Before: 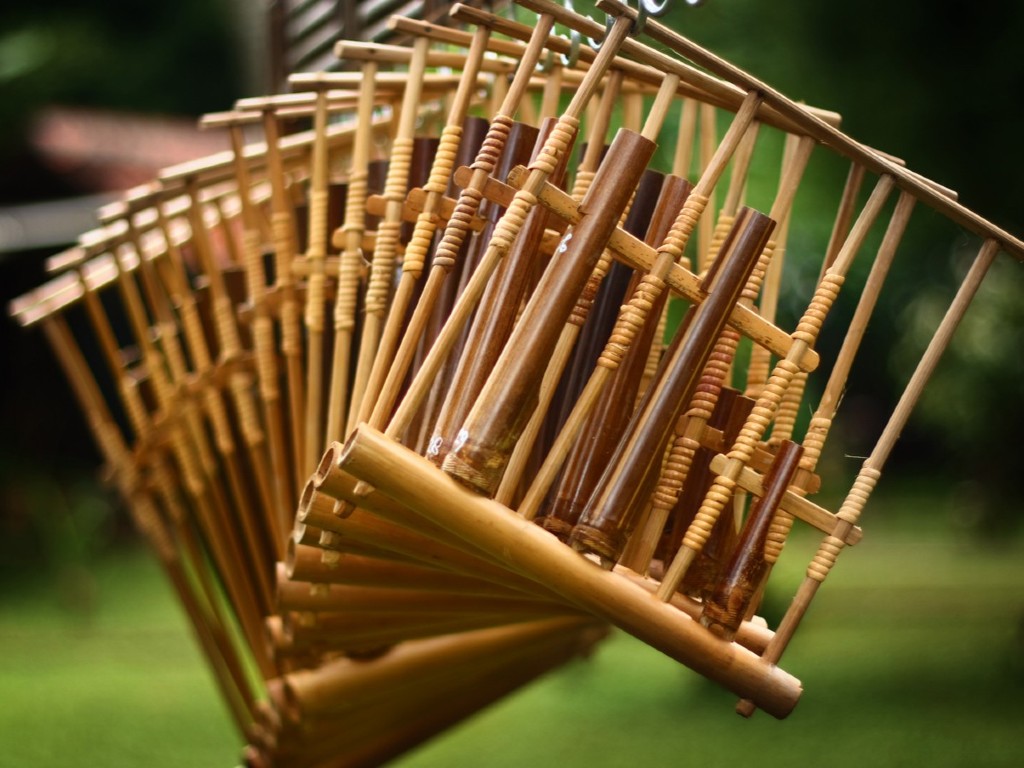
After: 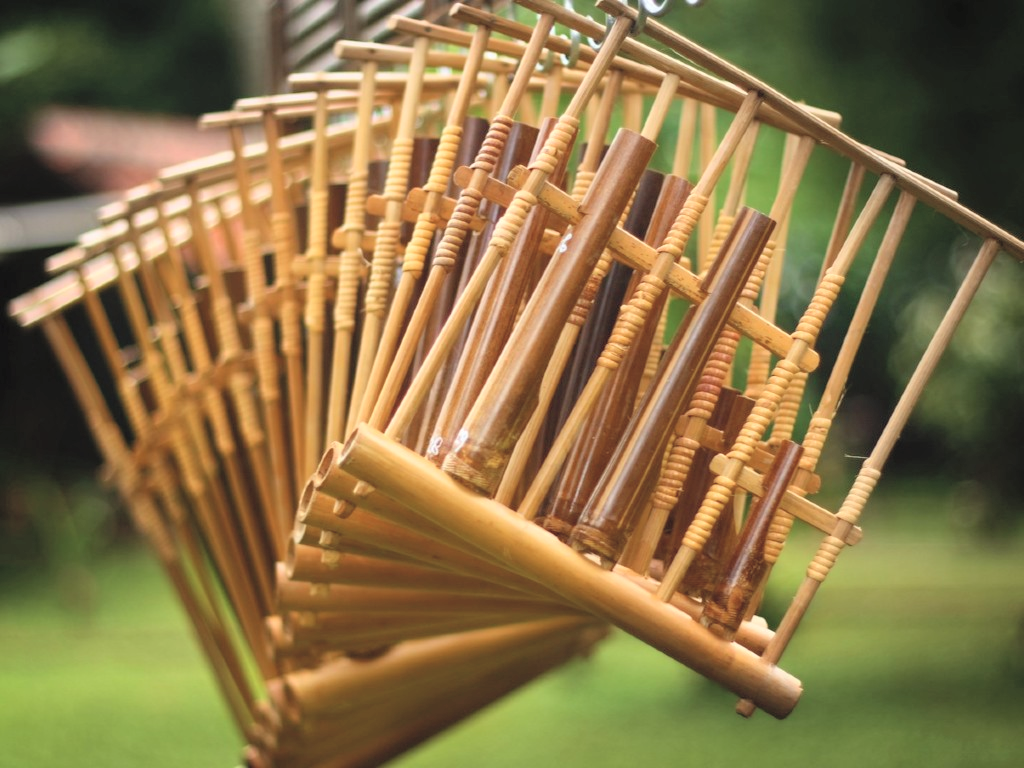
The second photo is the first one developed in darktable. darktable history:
contrast brightness saturation: brightness 0.282
